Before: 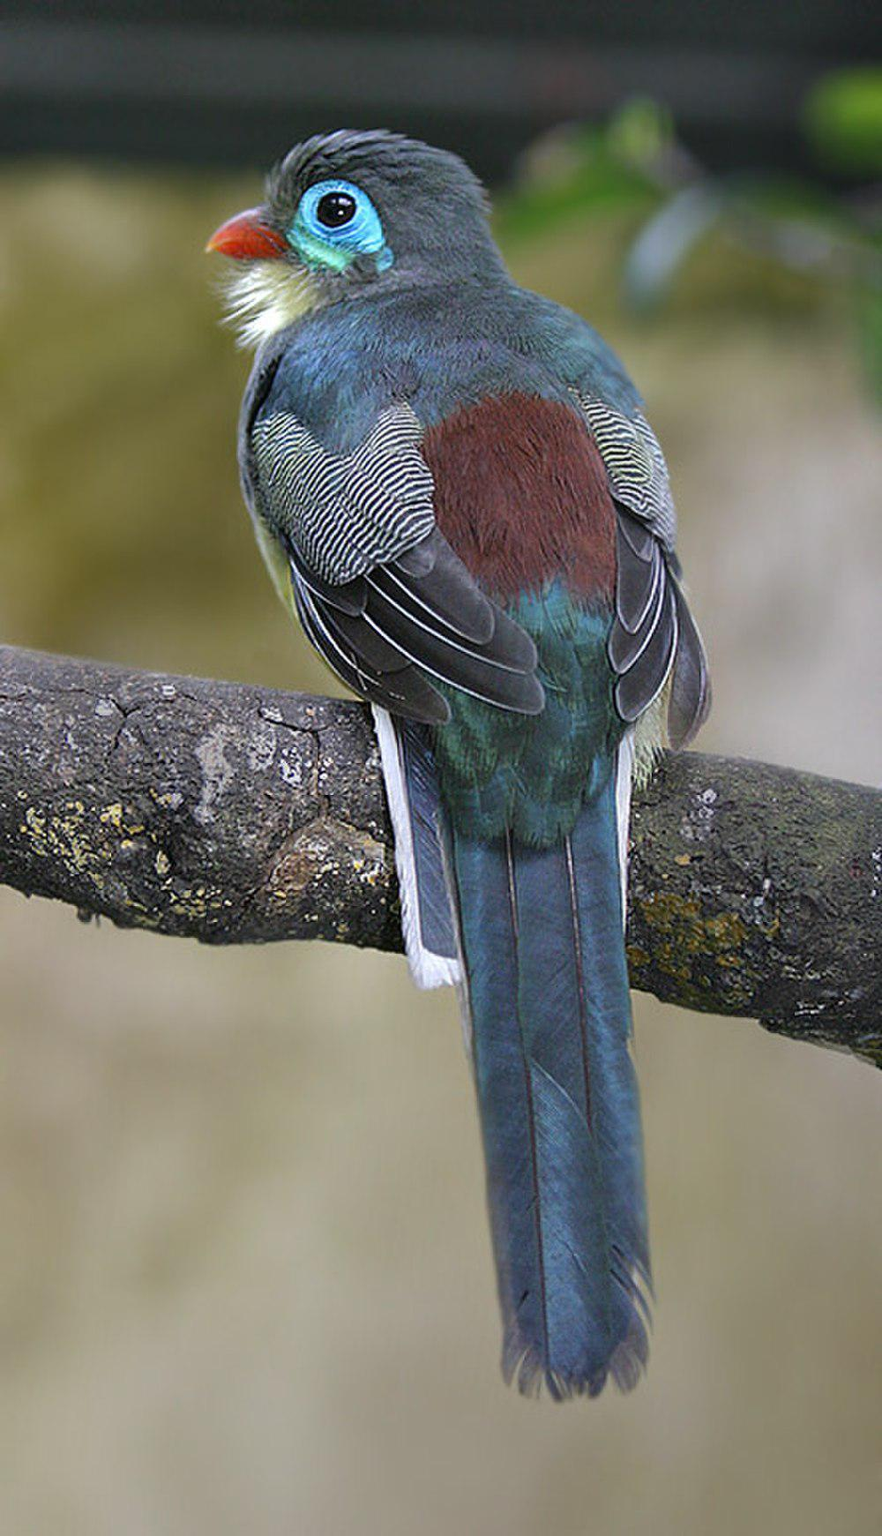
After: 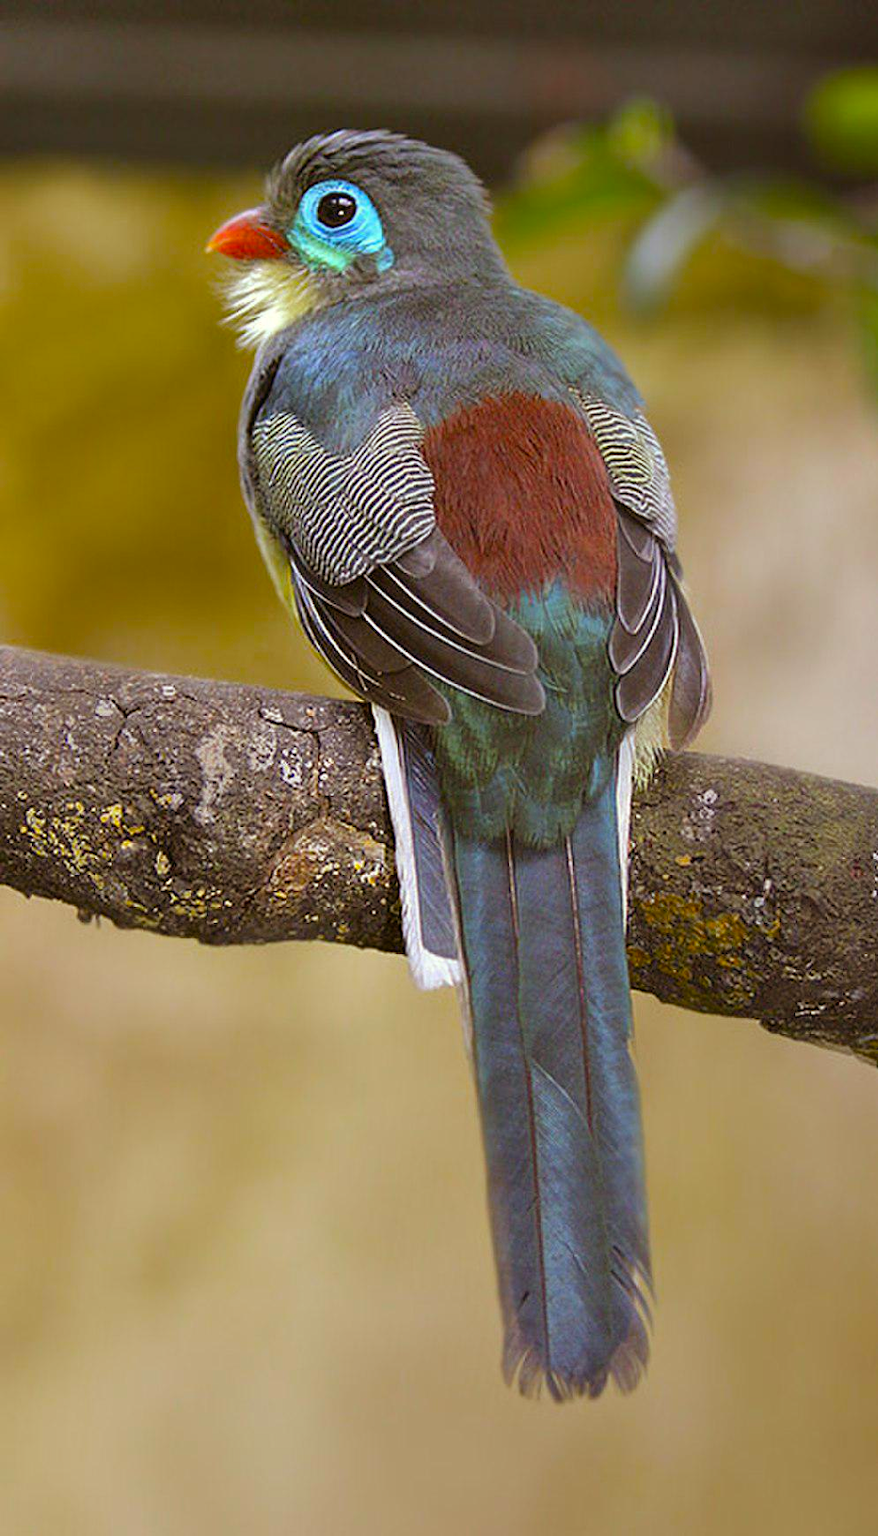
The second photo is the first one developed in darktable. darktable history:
color balance rgb: power › luminance 9.797%, power › chroma 2.81%, power › hue 58.89°, perceptual saturation grading › global saturation 29.385%
crop: left 0.062%
